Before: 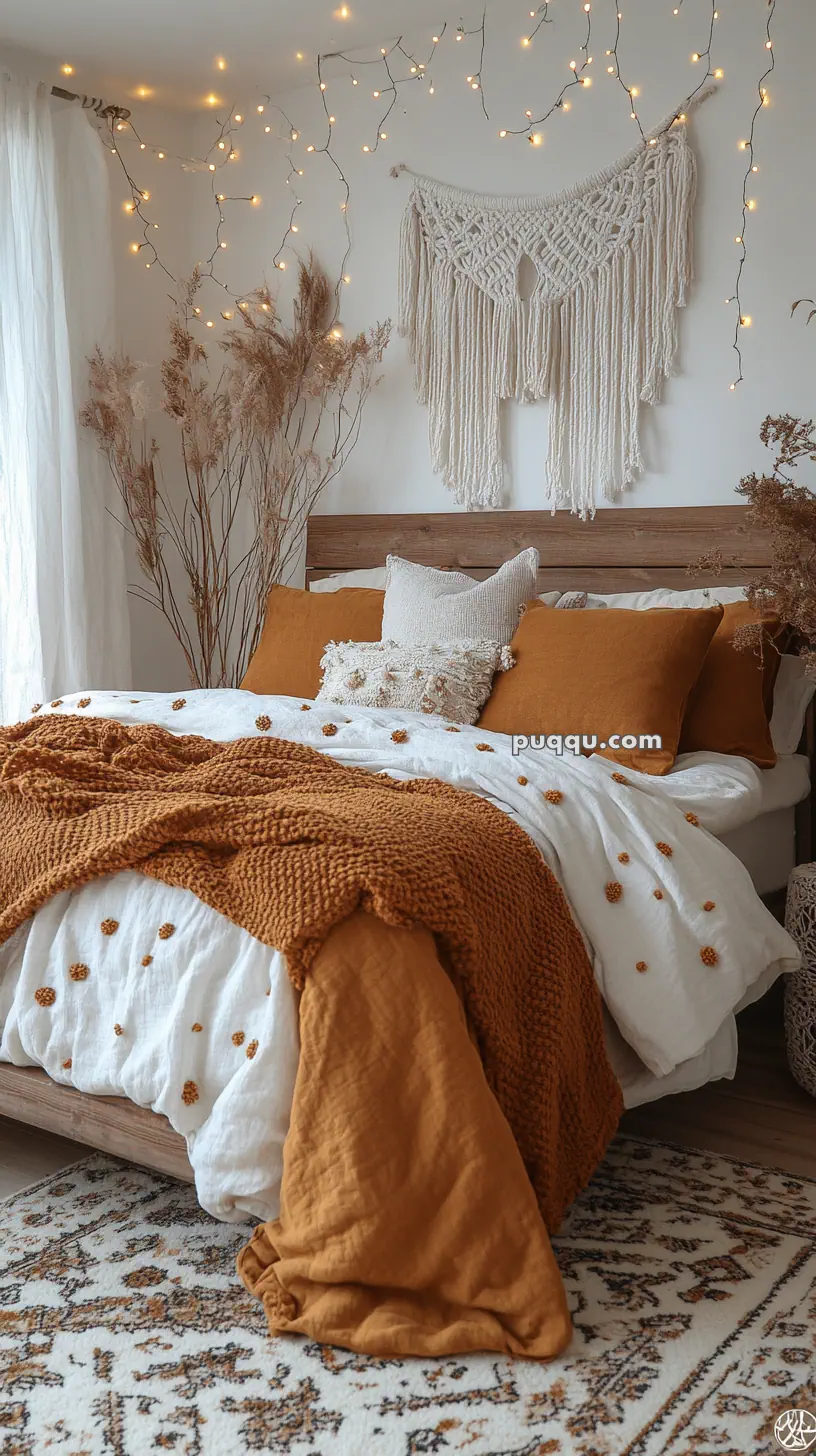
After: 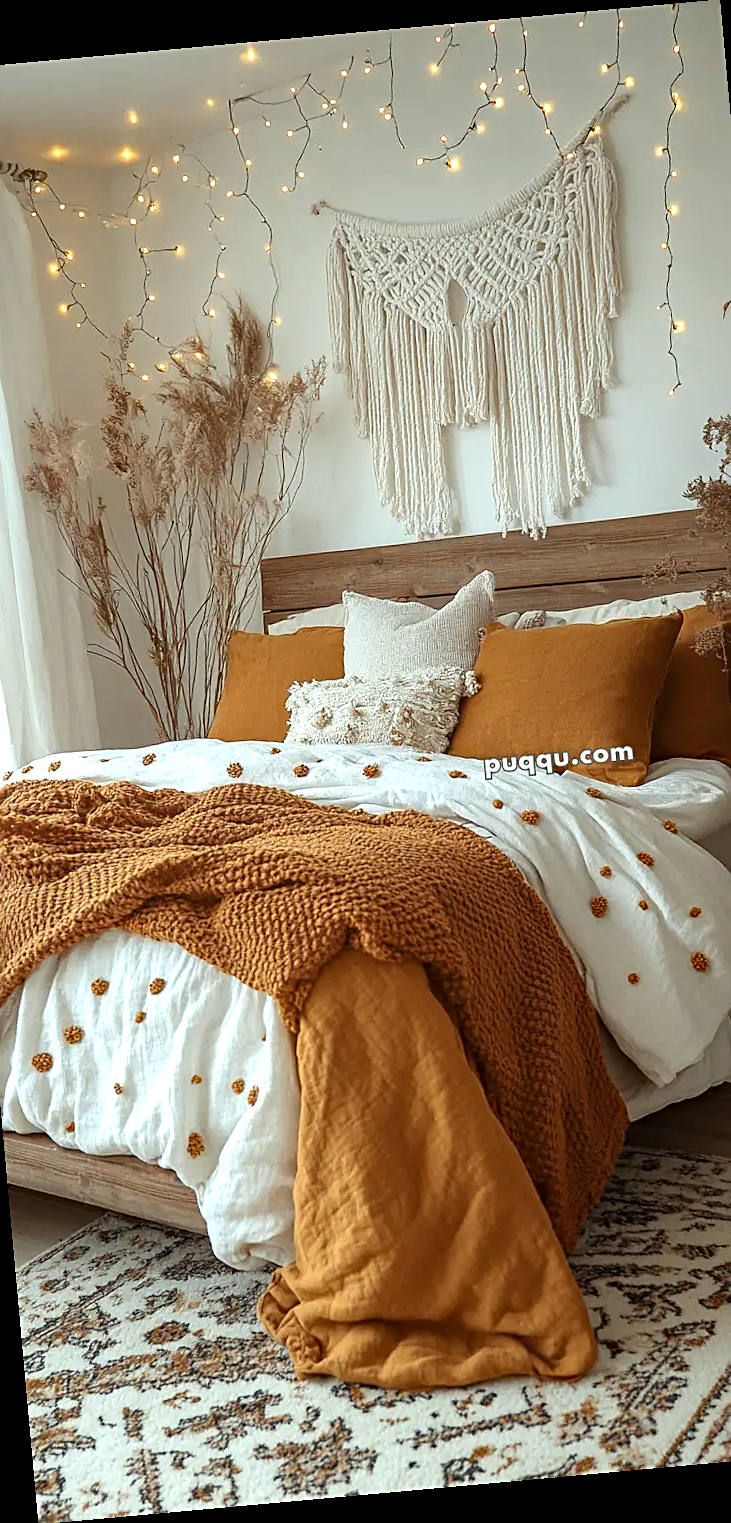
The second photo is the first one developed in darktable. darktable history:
shadows and highlights: shadows -23.08, highlights 46.15, soften with gaussian
sharpen: on, module defaults
crop: left 9.88%, right 12.664%
exposure: exposure 0.426 EV, compensate highlight preservation false
color correction: highlights a* -4.73, highlights b* 5.06, saturation 0.97
haze removal: compatibility mode true, adaptive false
local contrast: mode bilateral grid, contrast 20, coarseness 50, detail 120%, midtone range 0.2
rotate and perspective: rotation -5.2°, automatic cropping off
